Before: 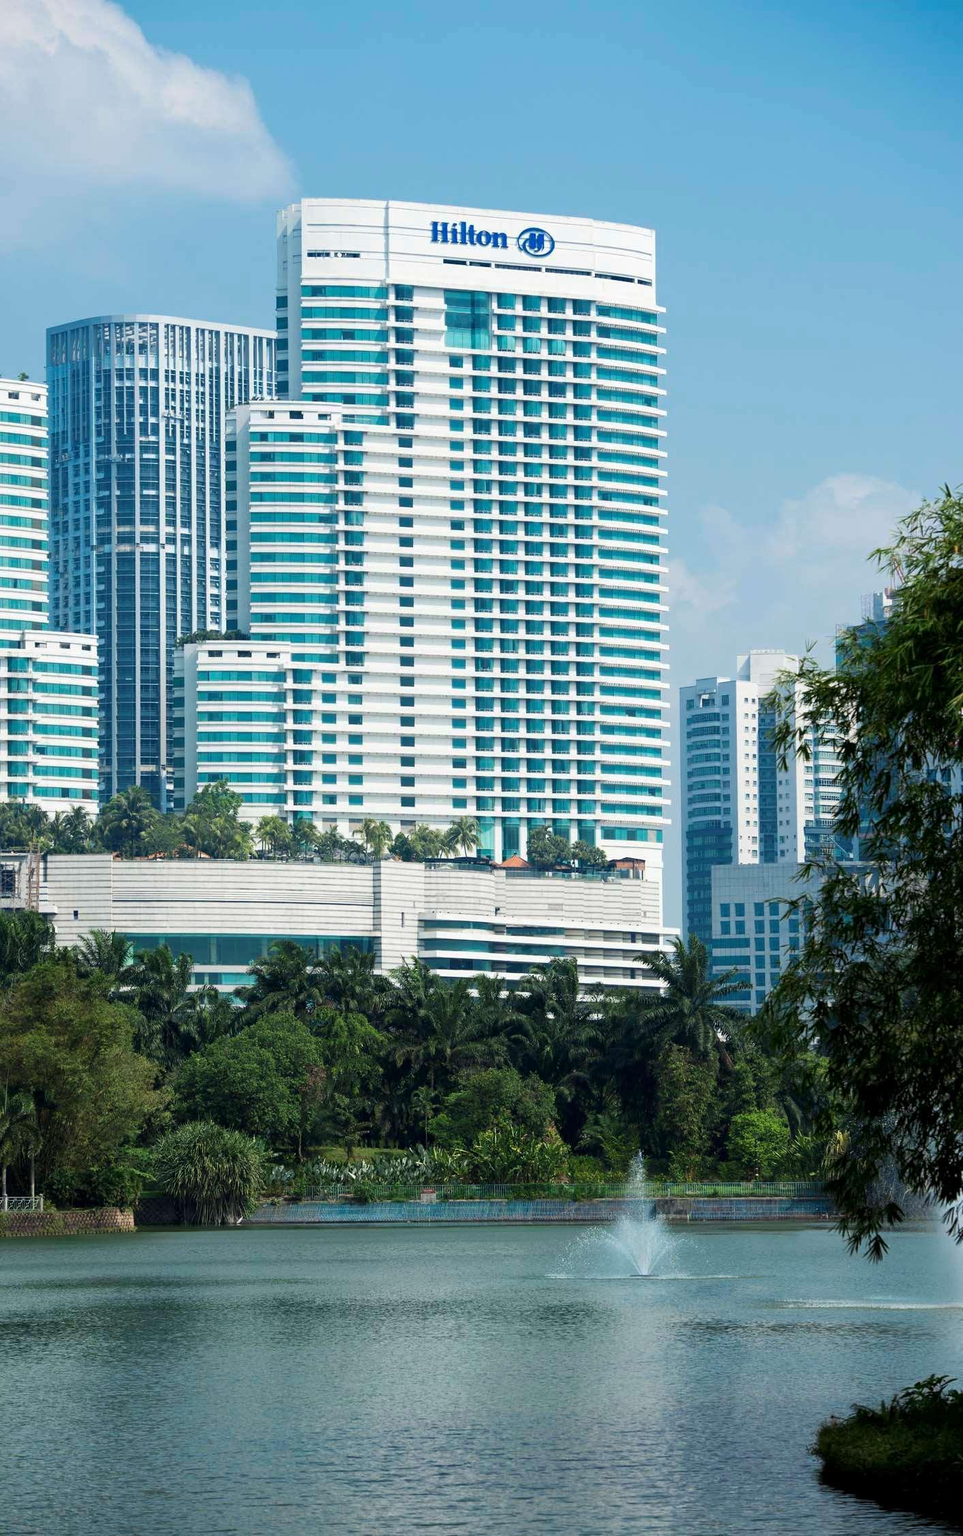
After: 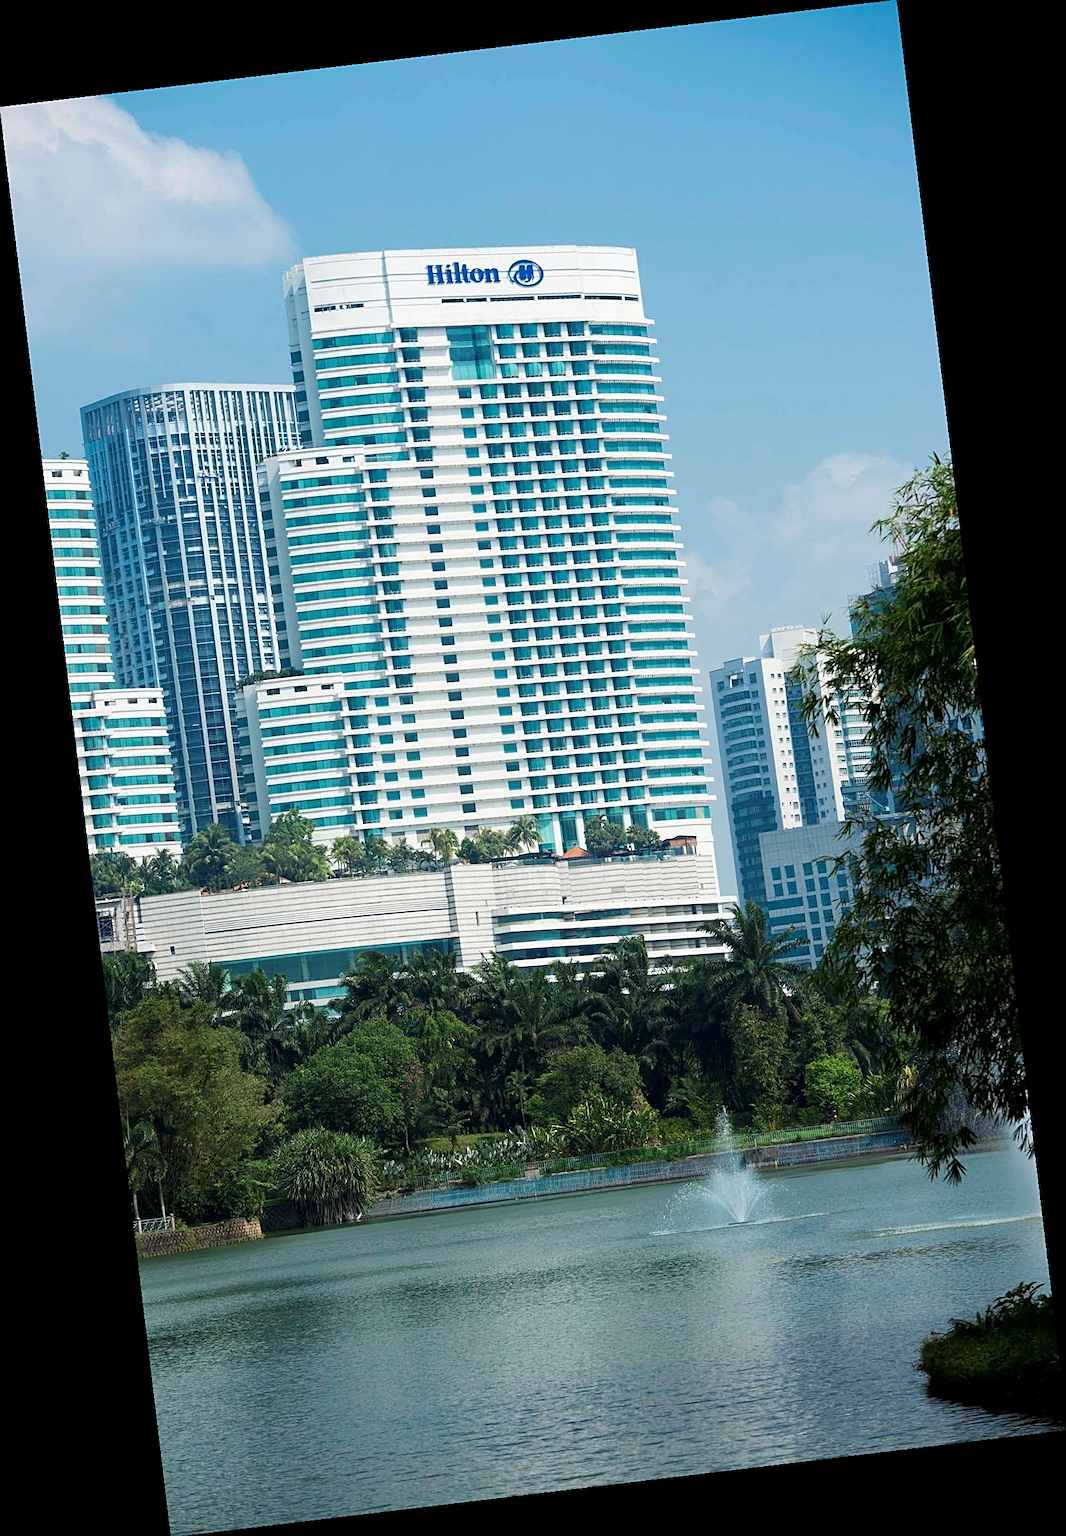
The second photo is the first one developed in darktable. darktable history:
rotate and perspective: rotation -6.83°, automatic cropping off
sharpen: on, module defaults
